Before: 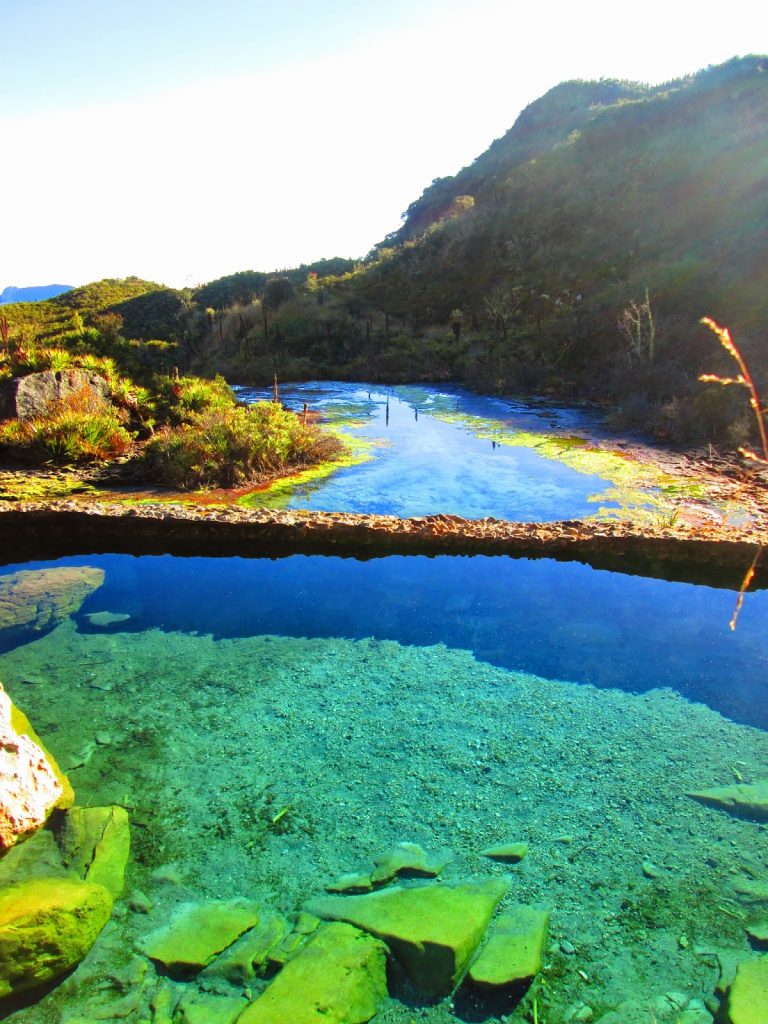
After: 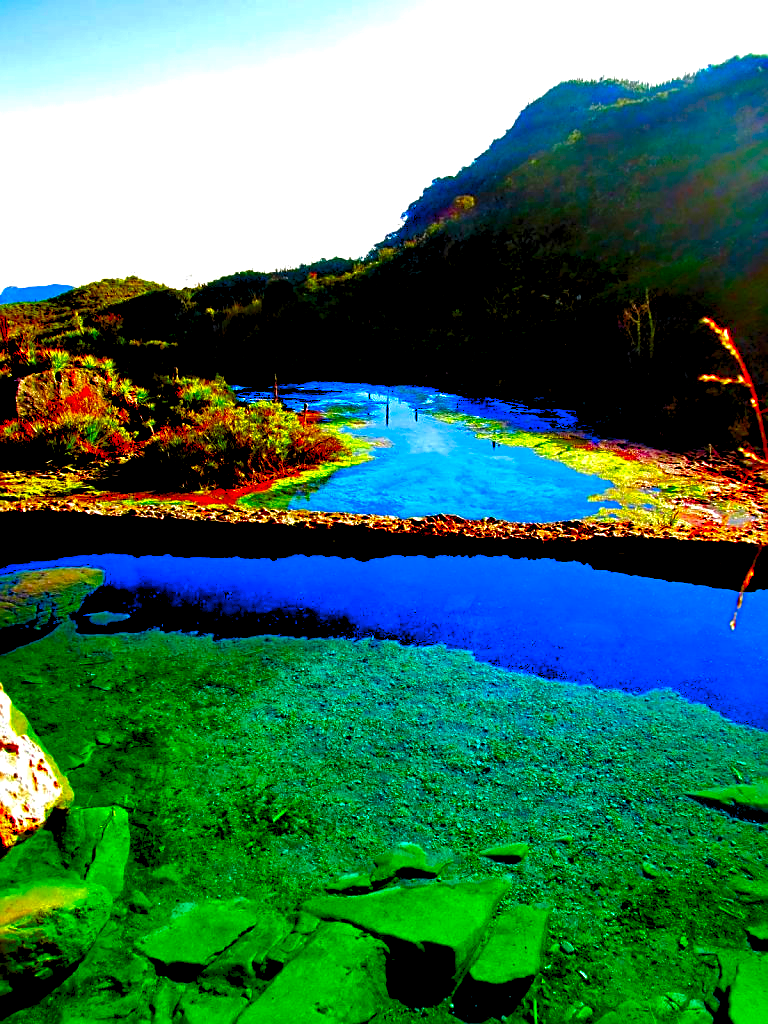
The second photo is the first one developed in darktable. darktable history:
sharpen: on, module defaults
contrast brightness saturation: brightness -1, saturation 1
base curve: curves: ch0 [(0, 0) (0.235, 0.266) (0.503, 0.496) (0.786, 0.72) (1, 1)]
levels: levels [0.036, 0.364, 0.827]
